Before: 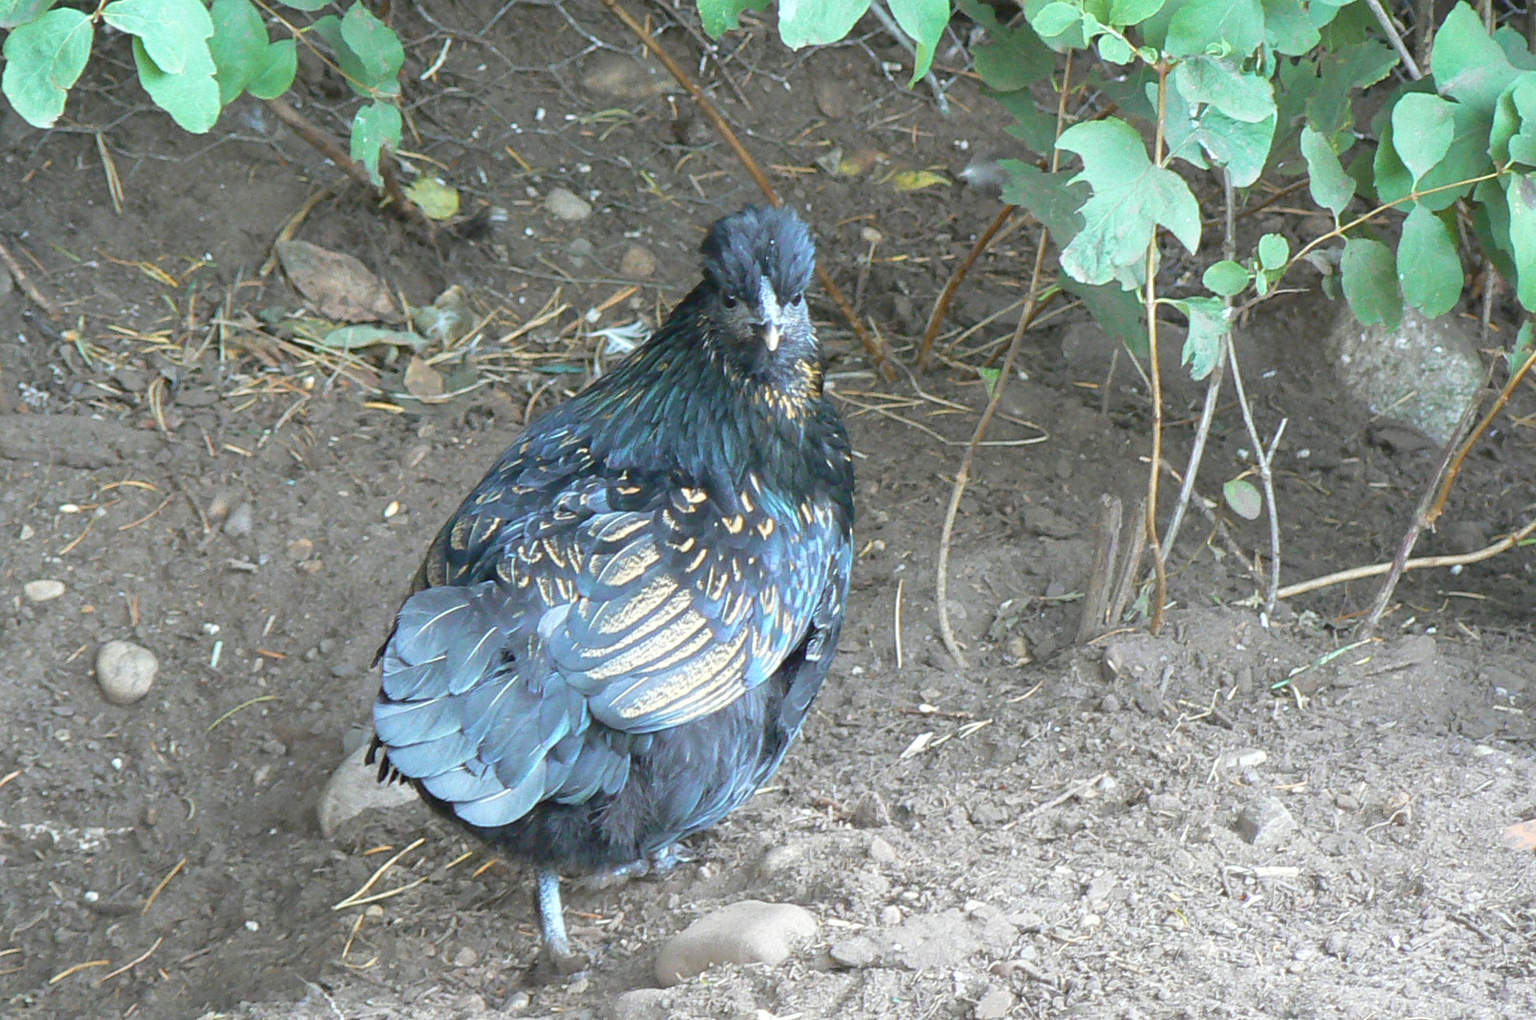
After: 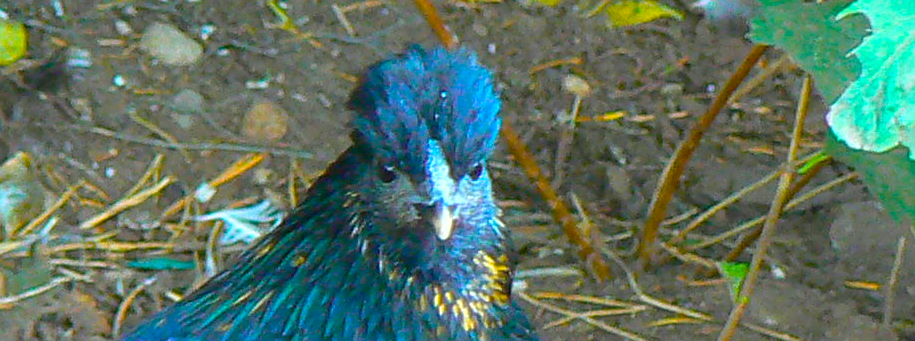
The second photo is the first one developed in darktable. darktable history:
crop: left 28.64%, top 16.832%, right 26.637%, bottom 58.055%
color balance rgb: linear chroma grading › global chroma 42%, perceptual saturation grading › global saturation 42%, global vibrance 33%
sharpen: radius 0.969, amount 0.604
